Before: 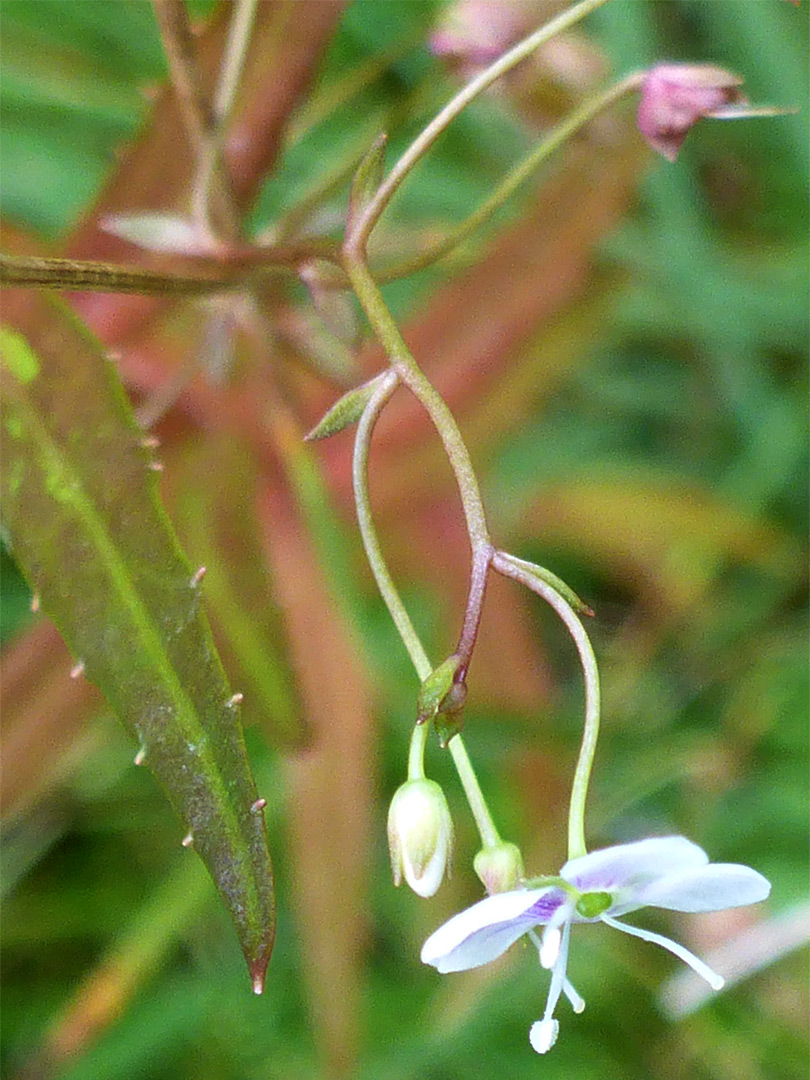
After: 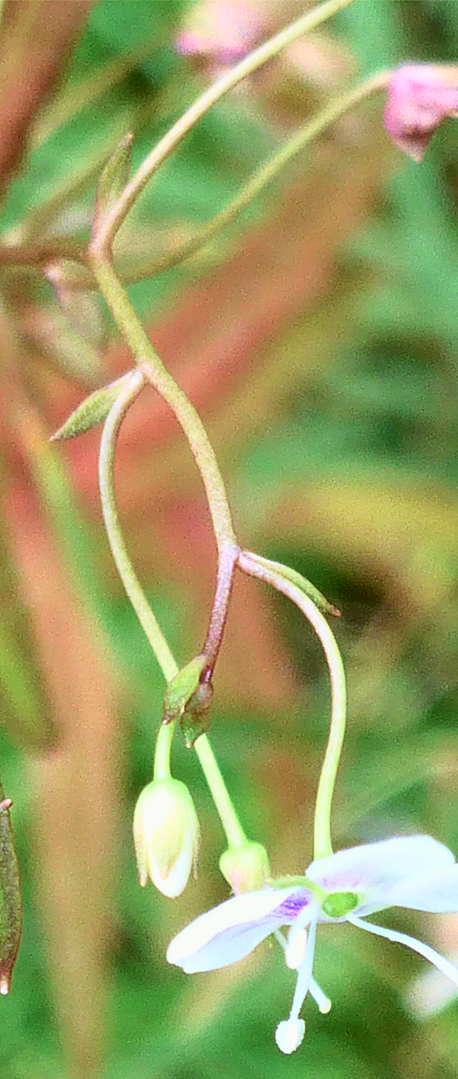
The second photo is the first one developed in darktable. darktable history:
crop: left 31.458%, top 0%, right 11.876%
tone curve: curves: ch0 [(0, 0.023) (0.087, 0.065) (0.184, 0.168) (0.45, 0.54) (0.57, 0.683) (0.706, 0.841) (0.877, 0.948) (1, 0.984)]; ch1 [(0, 0) (0.388, 0.369) (0.447, 0.447) (0.505, 0.5) (0.534, 0.535) (0.563, 0.563) (0.579, 0.59) (0.644, 0.663) (1, 1)]; ch2 [(0, 0) (0.301, 0.259) (0.385, 0.395) (0.492, 0.496) (0.518, 0.537) (0.583, 0.605) (0.673, 0.667) (1, 1)], color space Lab, independent channels, preserve colors none
